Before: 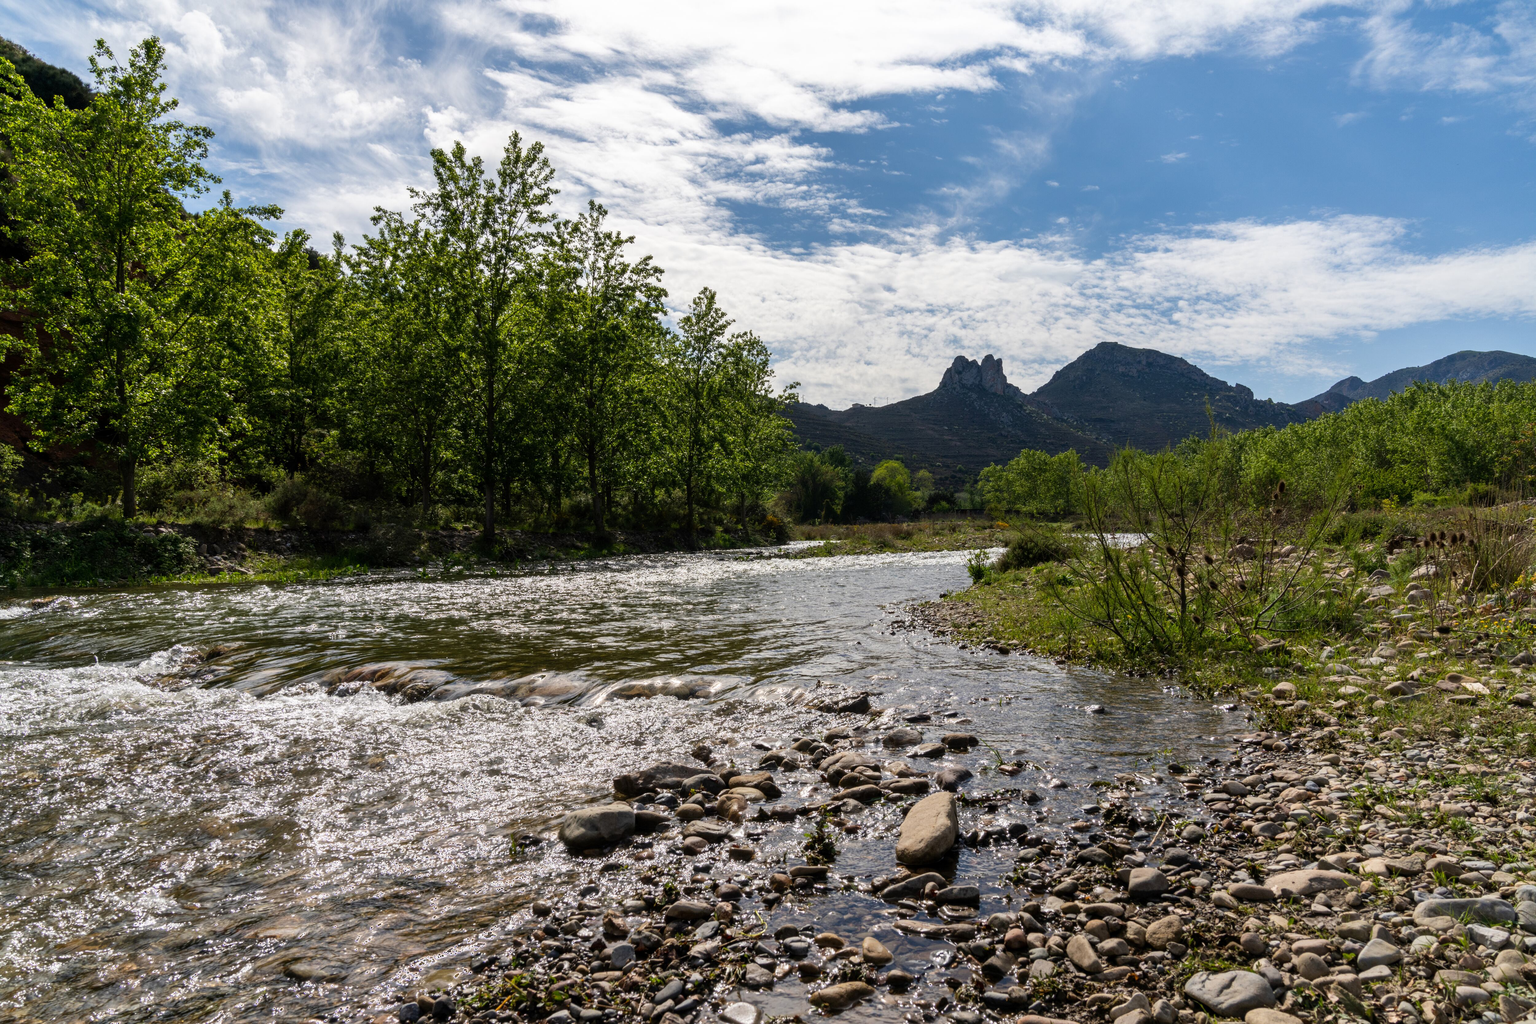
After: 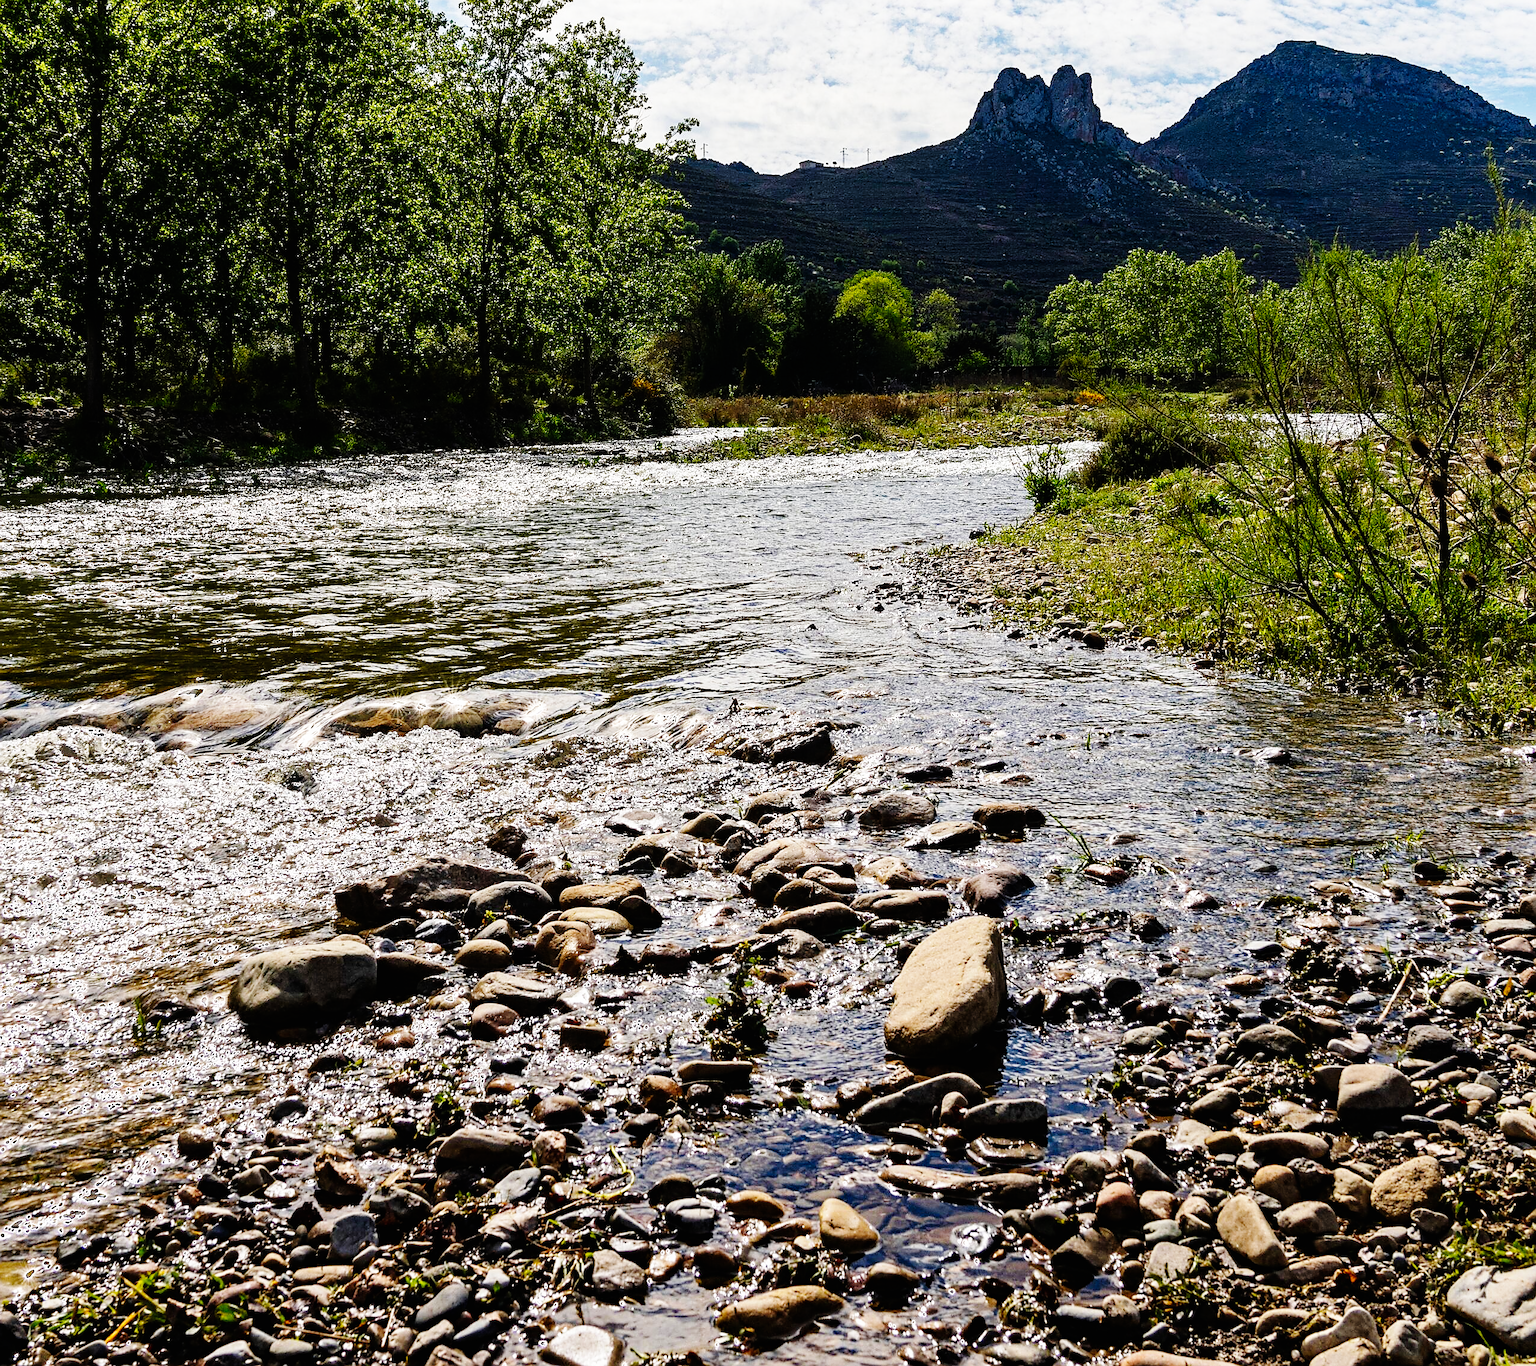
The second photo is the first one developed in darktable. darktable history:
haze removal: strength 0.3, distance 0.256, compatibility mode true, adaptive false
base curve: curves: ch0 [(0, 0) (0, 0) (0.002, 0.001) (0.008, 0.003) (0.019, 0.011) (0.037, 0.037) (0.064, 0.11) (0.102, 0.232) (0.152, 0.379) (0.216, 0.524) (0.296, 0.665) (0.394, 0.789) (0.512, 0.881) (0.651, 0.945) (0.813, 0.986) (1, 1)], preserve colors none
tone equalizer: smoothing diameter 24.84%, edges refinement/feathering 14.75, preserve details guided filter
exposure: exposure -0.267 EV, compensate highlight preservation false
sharpen: radius 1.371, amount 1.257, threshold 0.77
crop and rotate: left 28.753%, top 31.404%, right 19.853%
